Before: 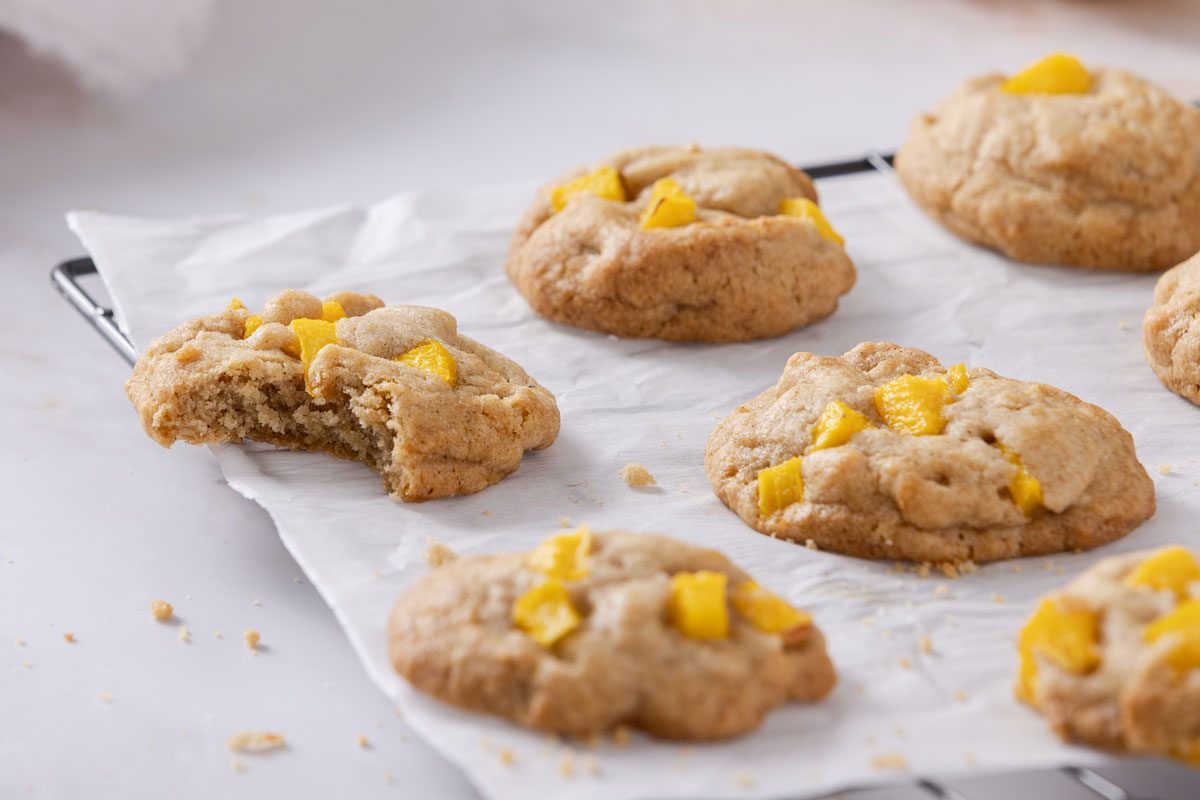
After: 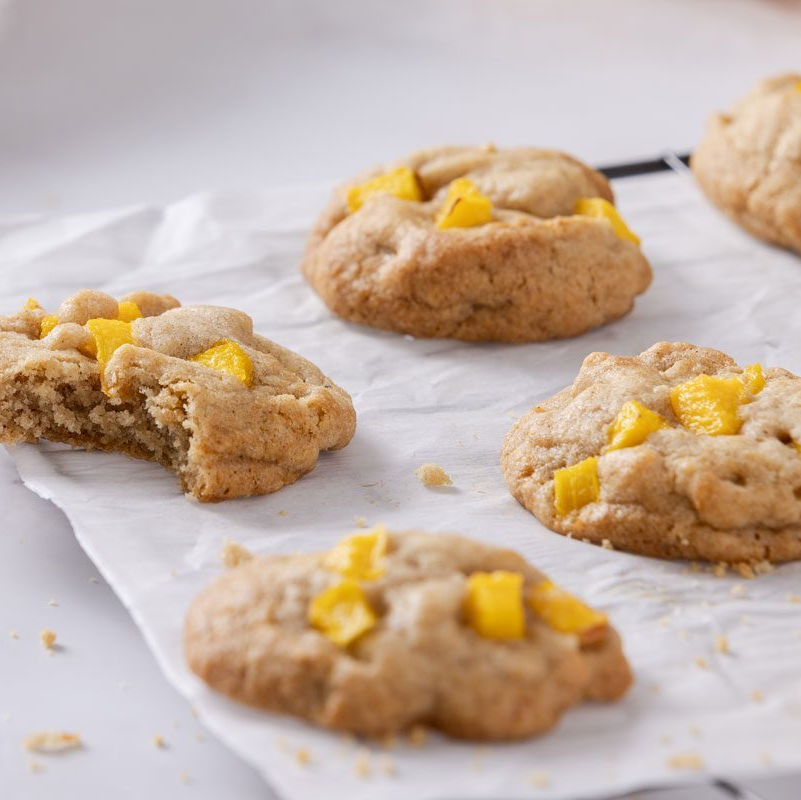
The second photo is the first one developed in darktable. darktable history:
crop: left 17.034%, right 16.151%
